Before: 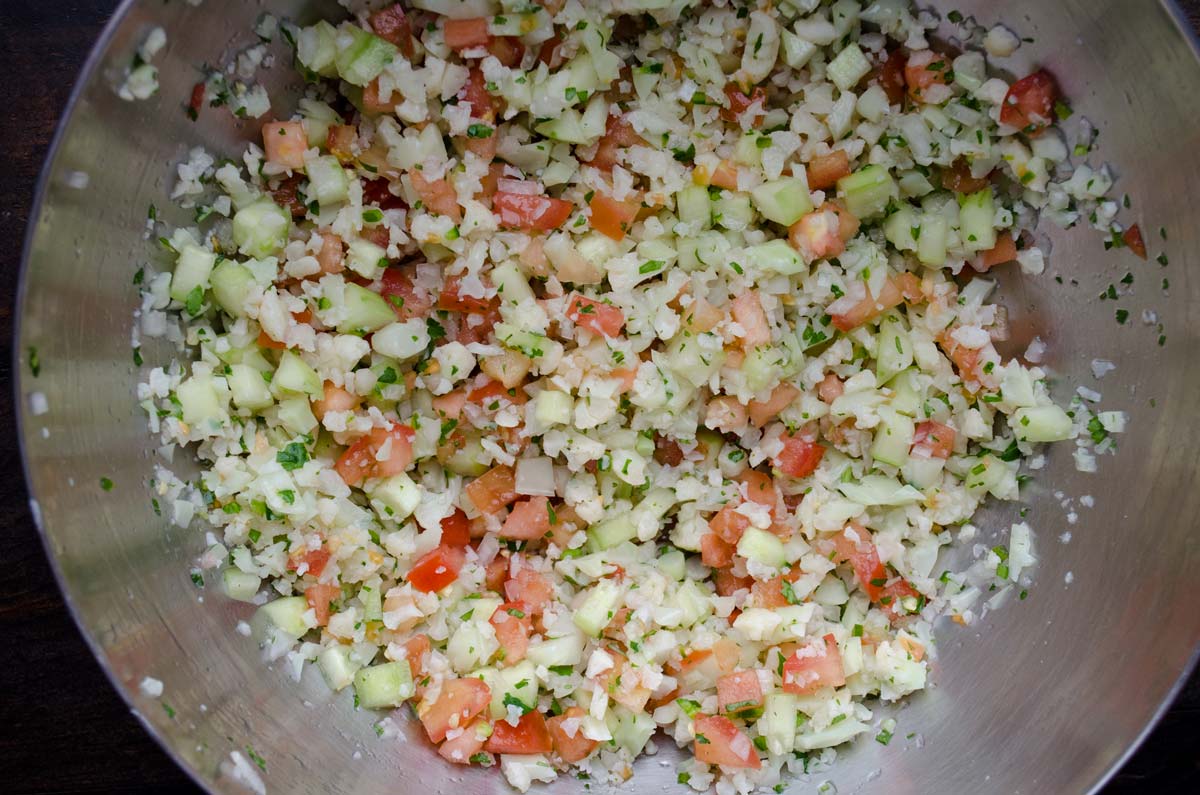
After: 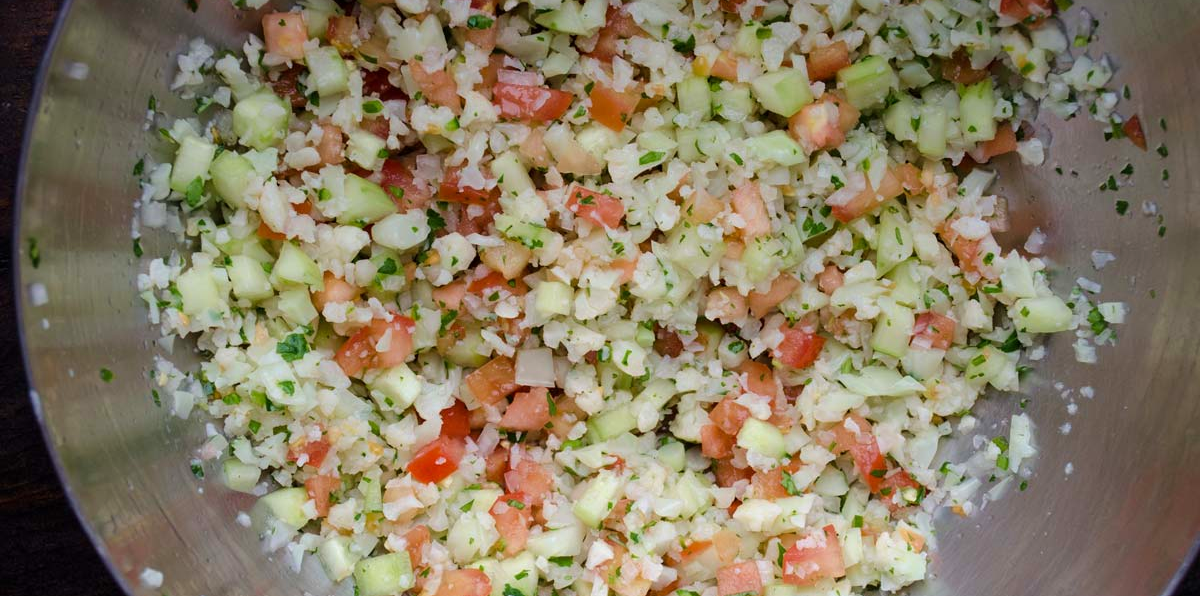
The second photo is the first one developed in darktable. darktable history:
crop: top 13.819%, bottom 11.169%
velvia: strength 15%
